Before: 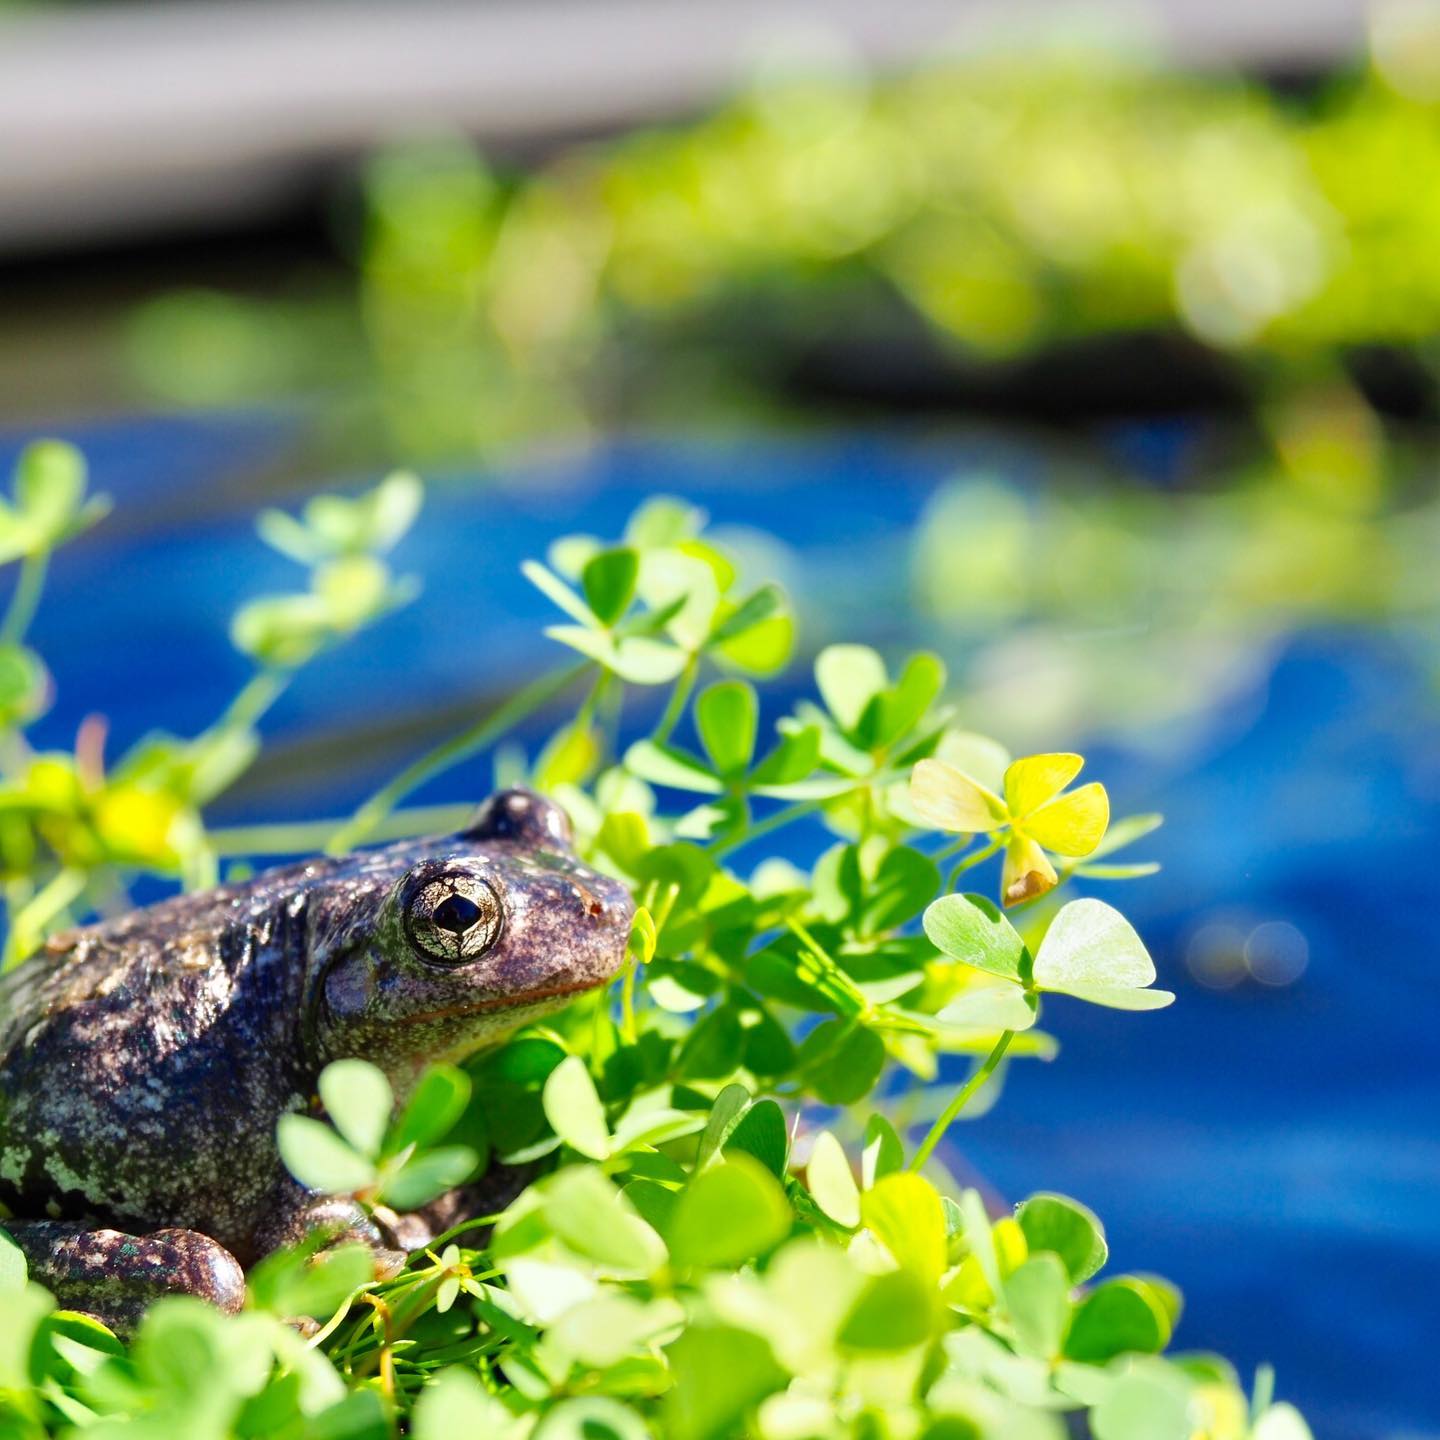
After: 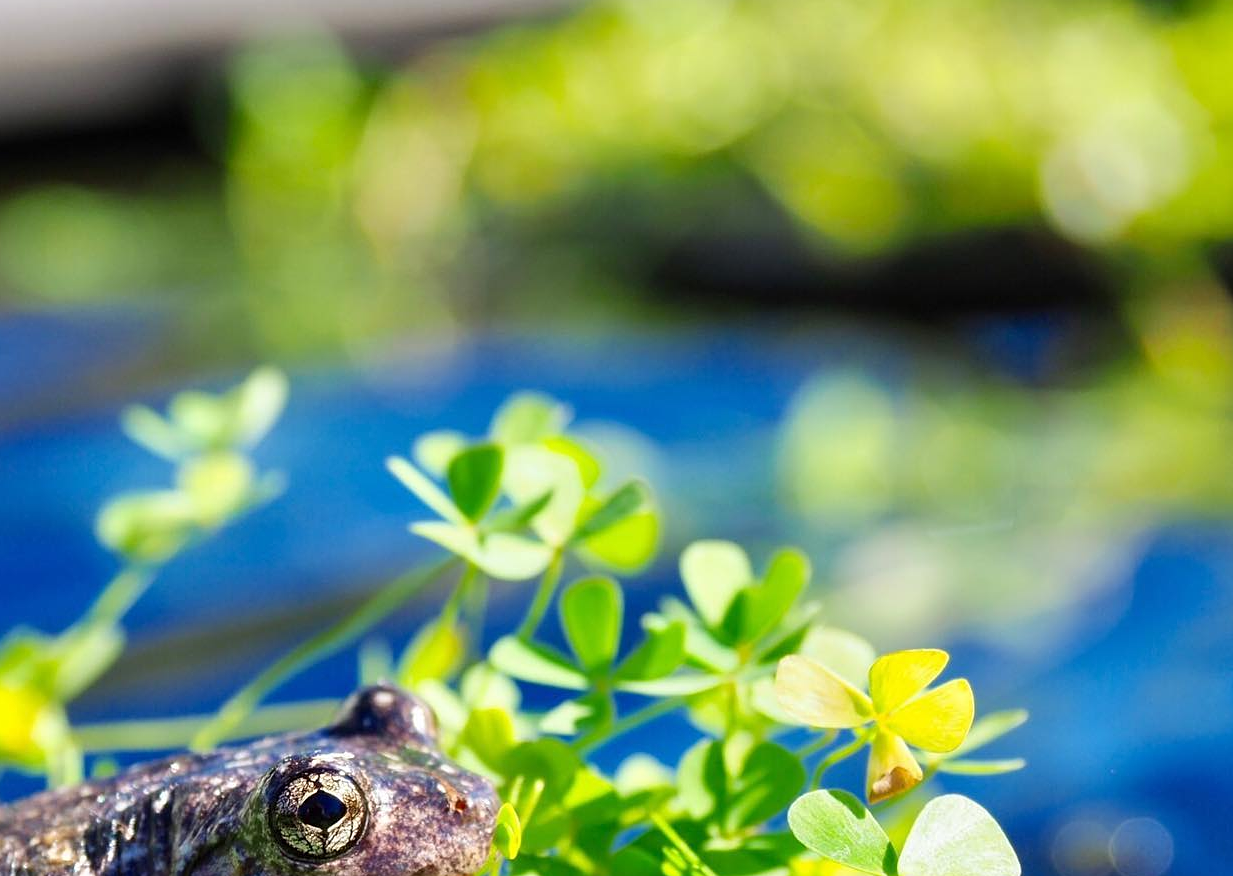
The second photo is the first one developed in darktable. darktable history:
crop and rotate: left 9.394%, top 7.249%, right 4.97%, bottom 31.863%
sharpen: radius 1.318, amount 0.305, threshold 0.03
